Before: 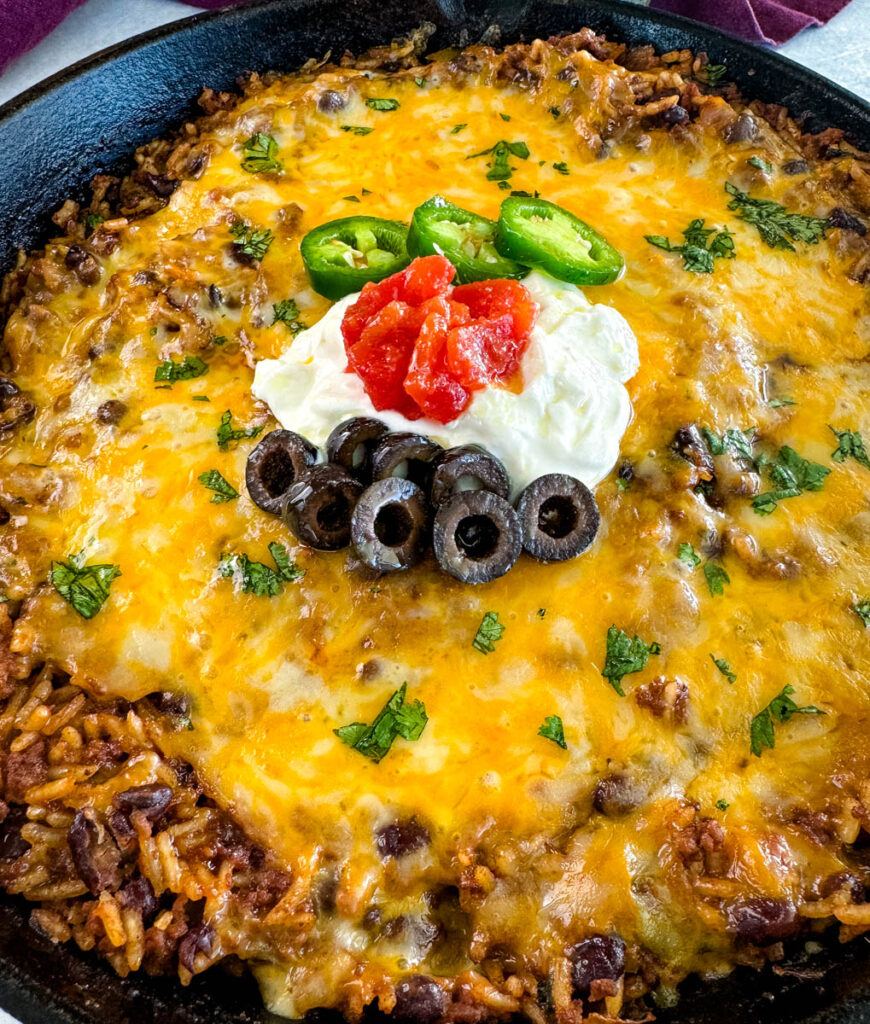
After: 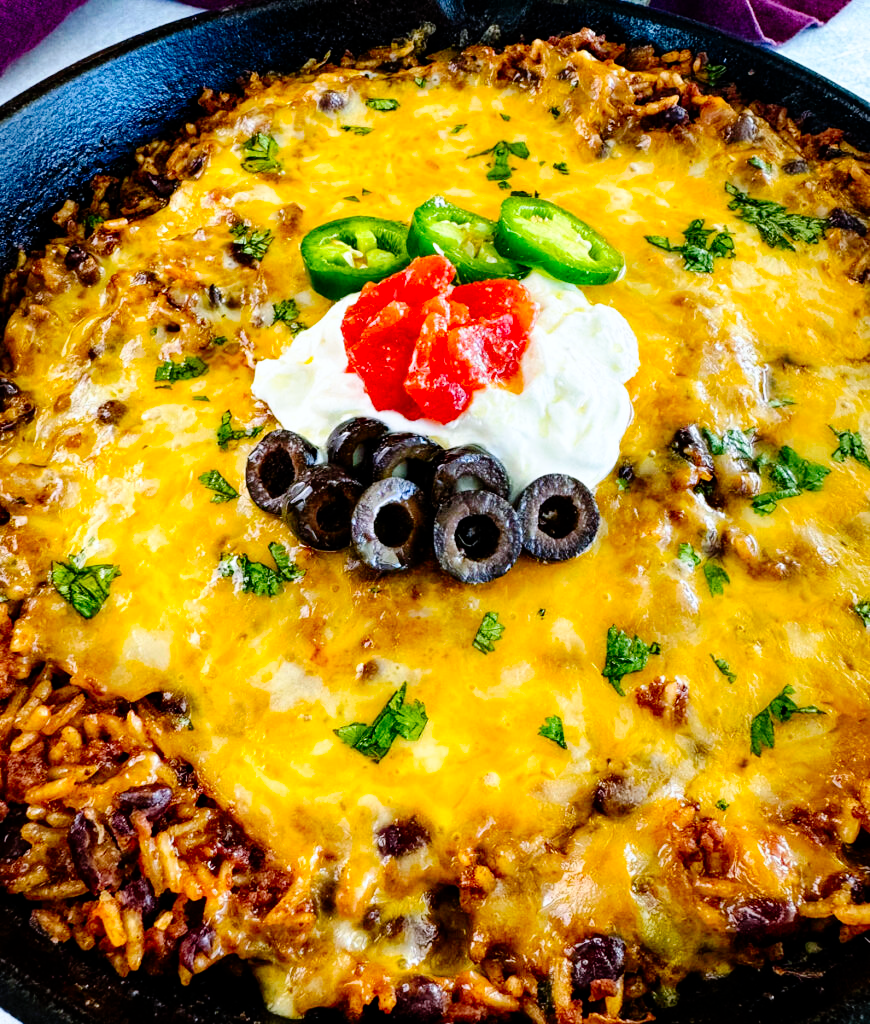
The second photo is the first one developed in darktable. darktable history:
contrast brightness saturation: contrast 0.04, saturation 0.16
white balance: red 0.967, blue 1.049
tone curve: curves: ch0 [(0, 0) (0.003, 0) (0.011, 0.002) (0.025, 0.004) (0.044, 0.007) (0.069, 0.015) (0.1, 0.025) (0.136, 0.04) (0.177, 0.09) (0.224, 0.152) (0.277, 0.239) (0.335, 0.335) (0.399, 0.43) (0.468, 0.524) (0.543, 0.621) (0.623, 0.712) (0.709, 0.789) (0.801, 0.871) (0.898, 0.951) (1, 1)], preserve colors none
